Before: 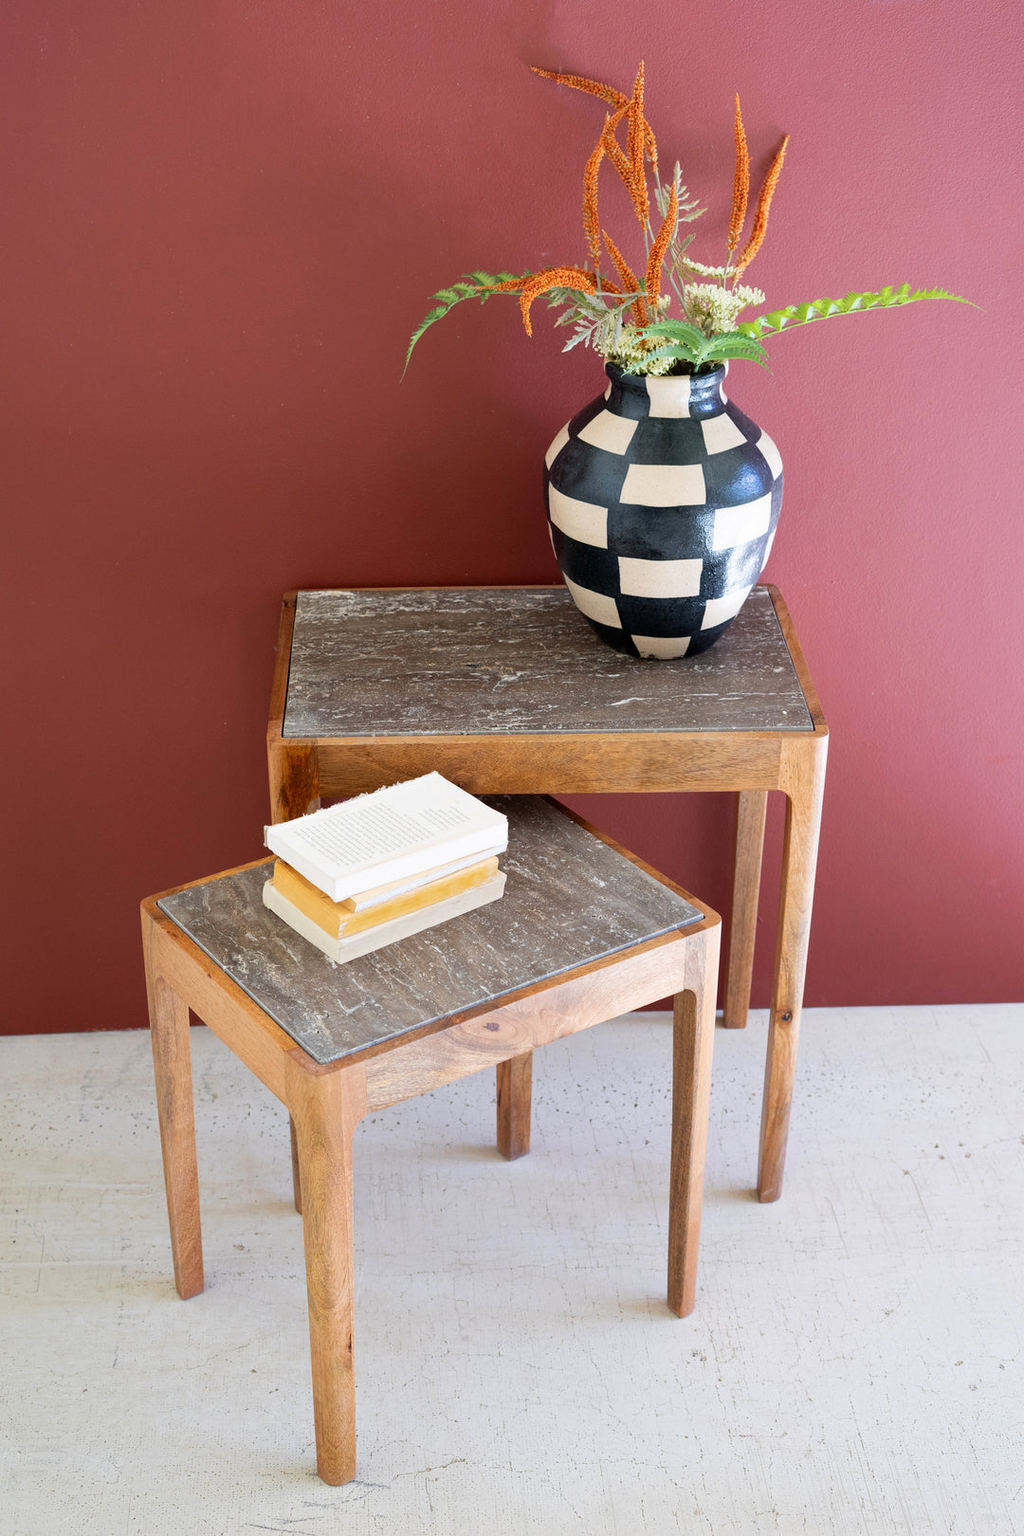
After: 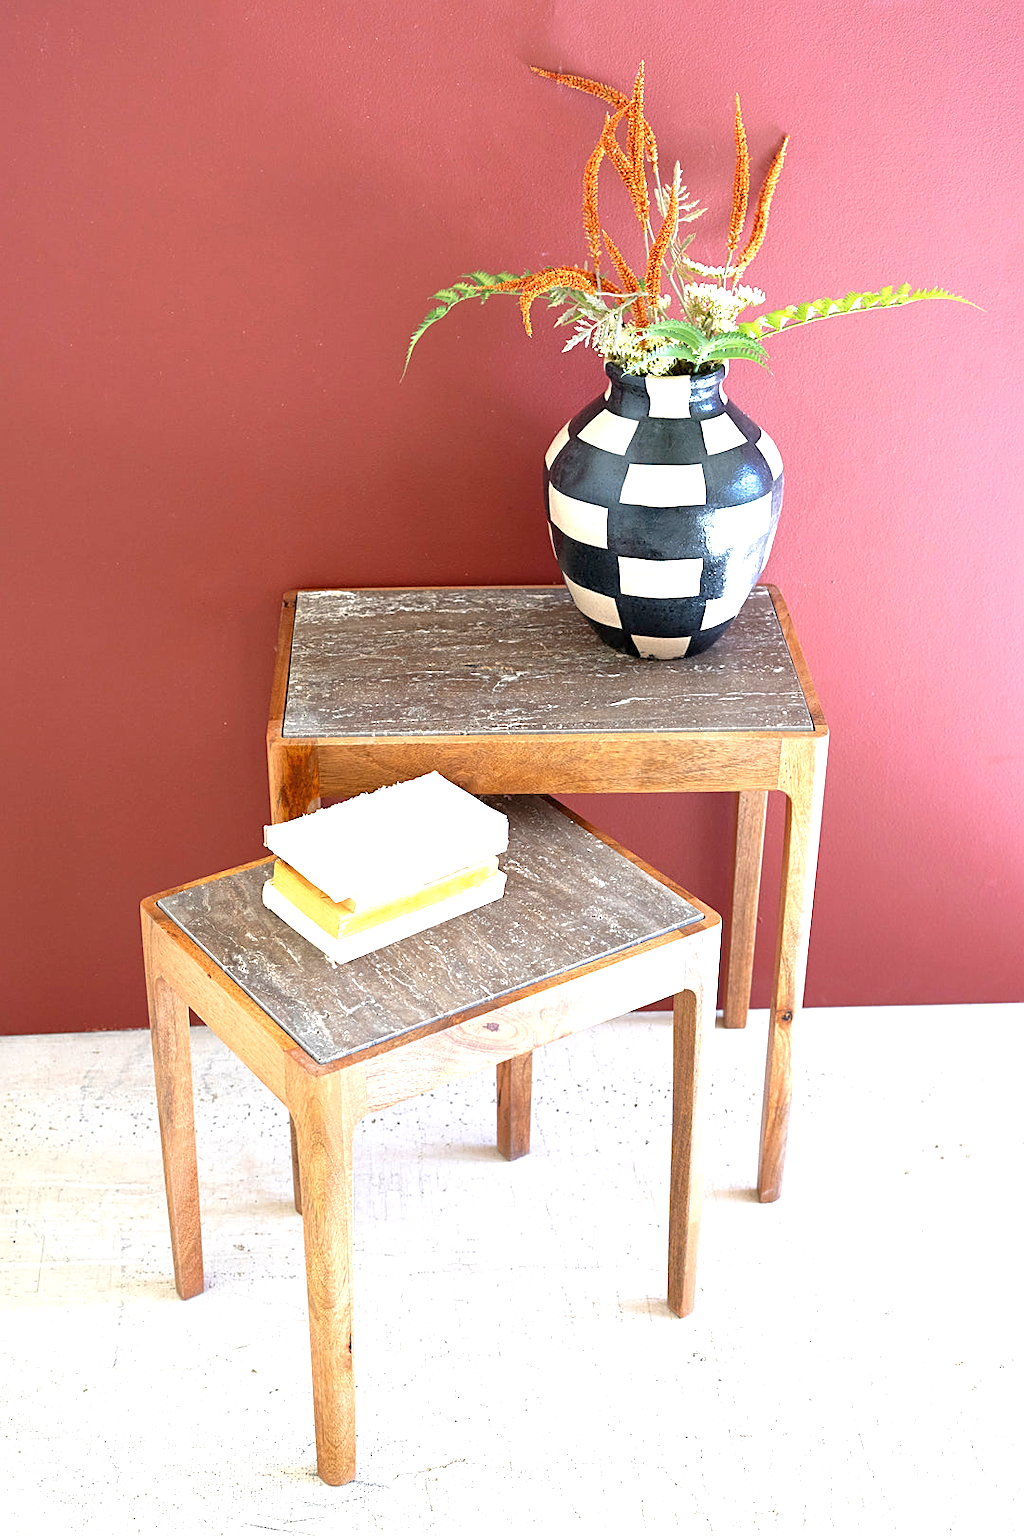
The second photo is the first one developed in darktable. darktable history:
sharpen: on, module defaults
tone equalizer: -8 EV 0.25 EV, -7 EV 0.417 EV, -6 EV 0.417 EV, -5 EV 0.25 EV, -3 EV -0.25 EV, -2 EV -0.417 EV, -1 EV -0.417 EV, +0 EV -0.25 EV, edges refinement/feathering 500, mask exposure compensation -1.57 EV, preserve details guided filter
exposure: black level correction 0, exposure 1.3 EV, compensate exposure bias true, compensate highlight preservation false
